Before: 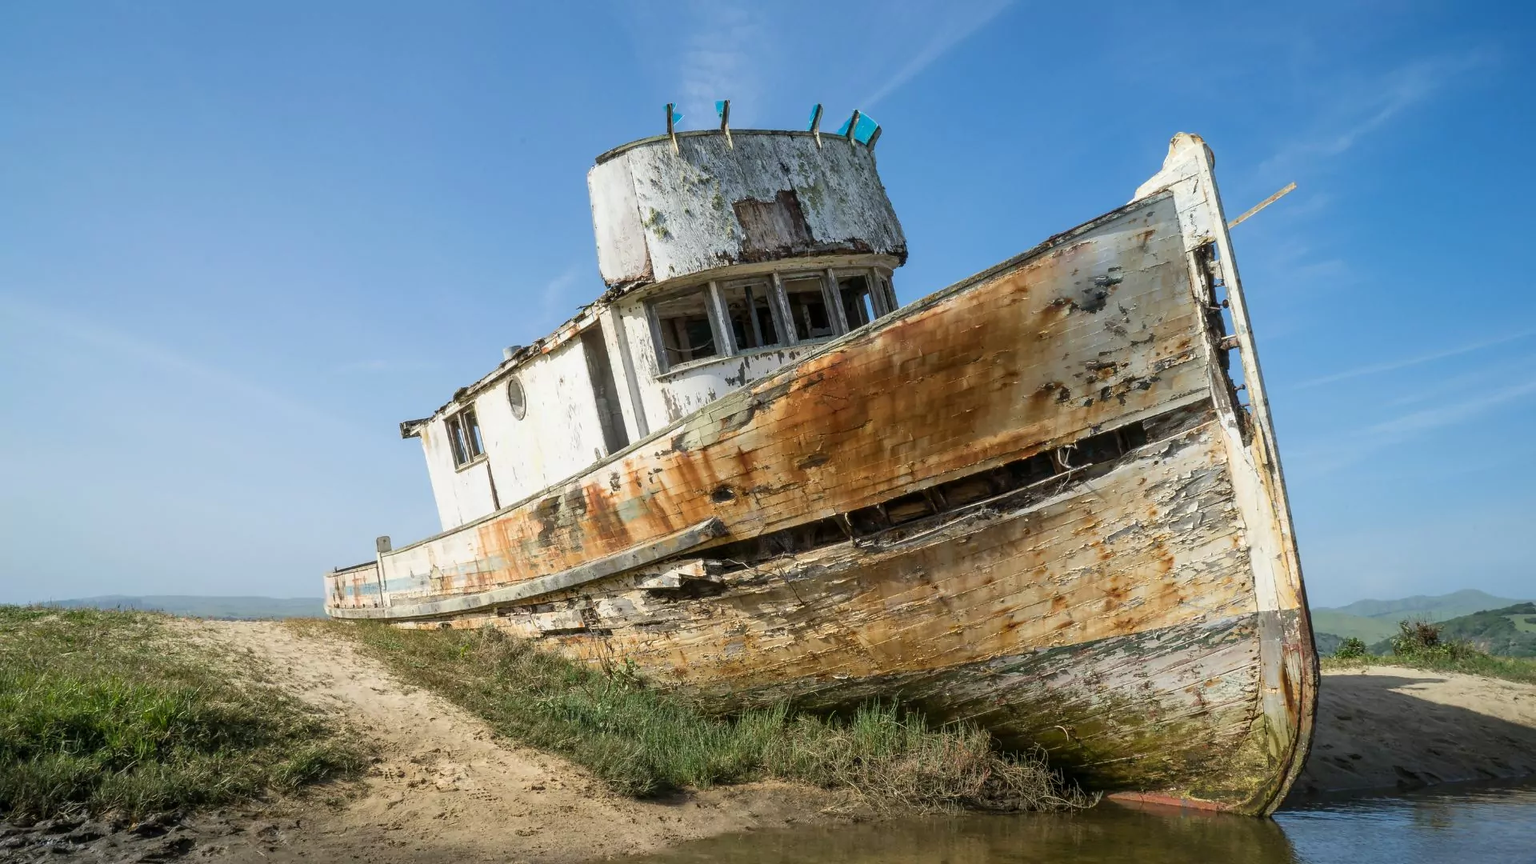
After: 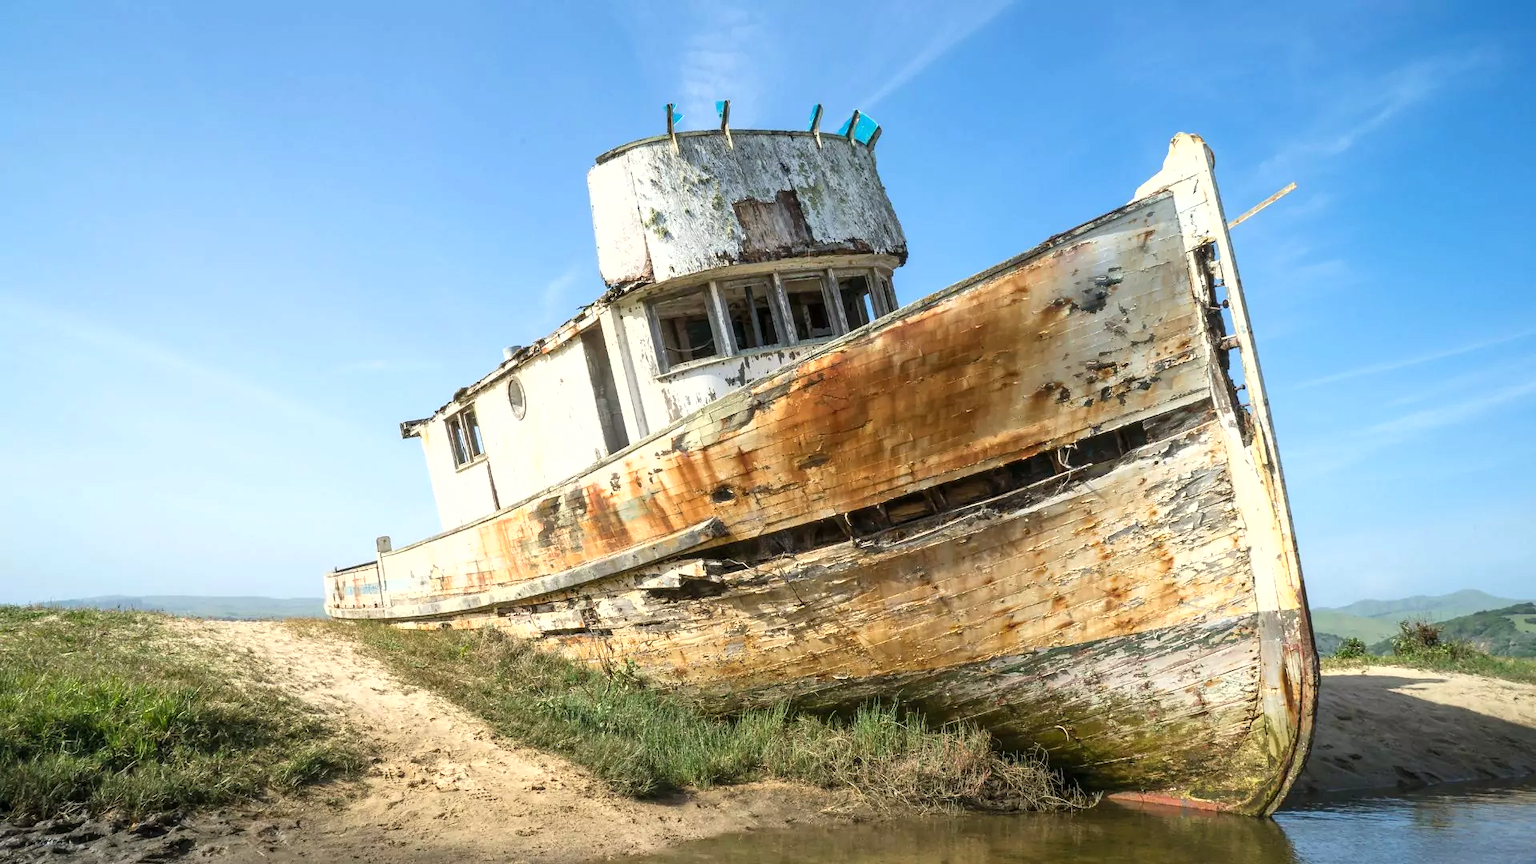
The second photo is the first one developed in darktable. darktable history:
fill light: on, module defaults
exposure: exposure 0.648 EV, compensate highlight preservation false
white balance: red 1.009, blue 0.985
